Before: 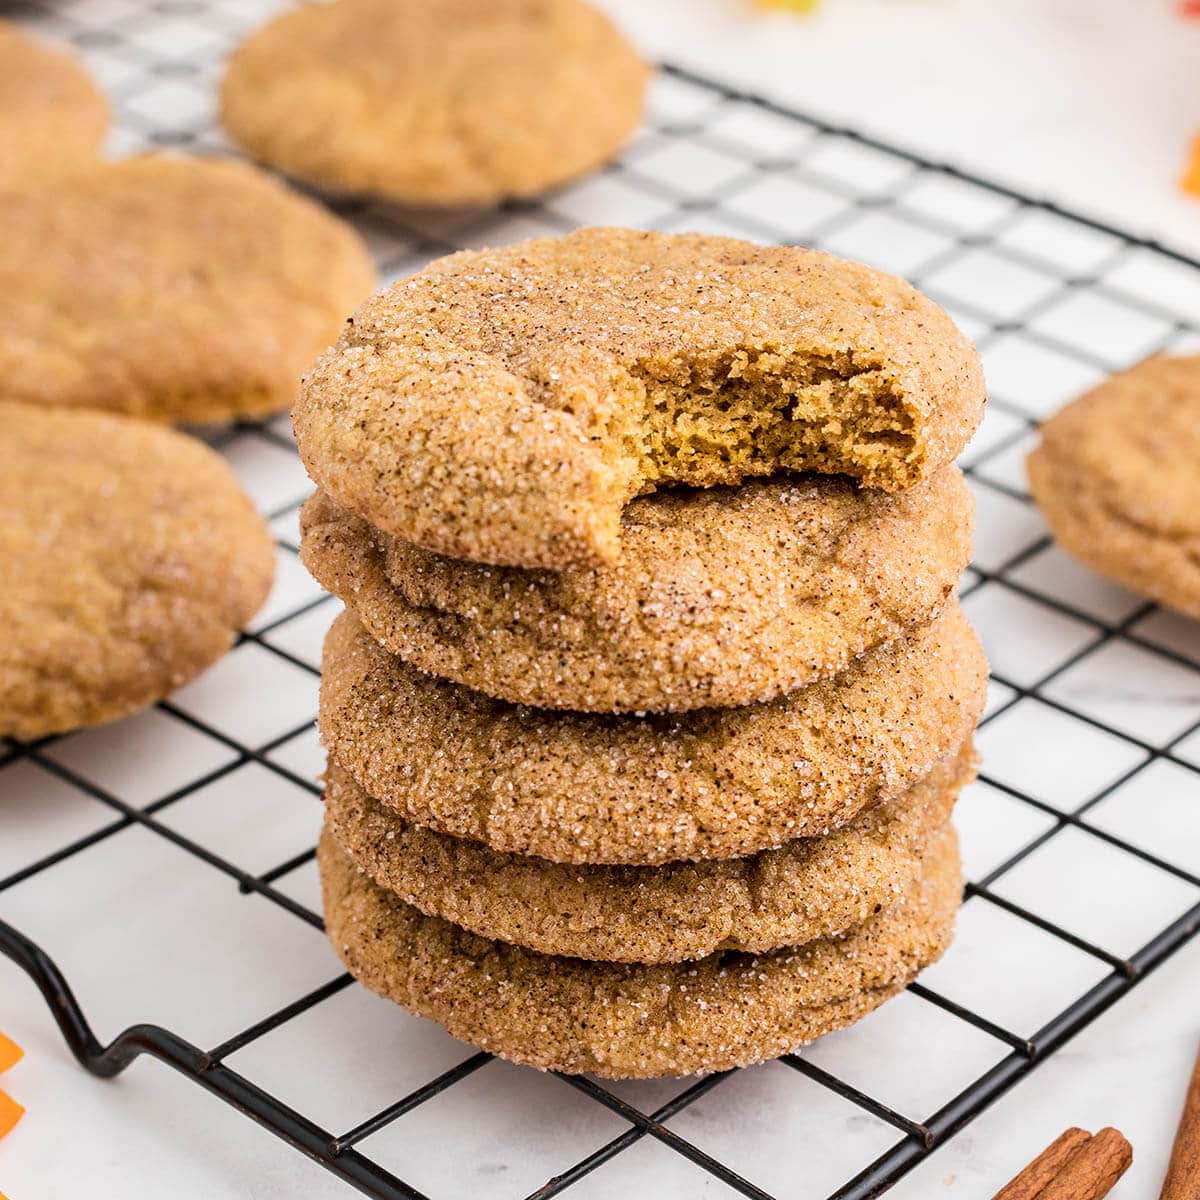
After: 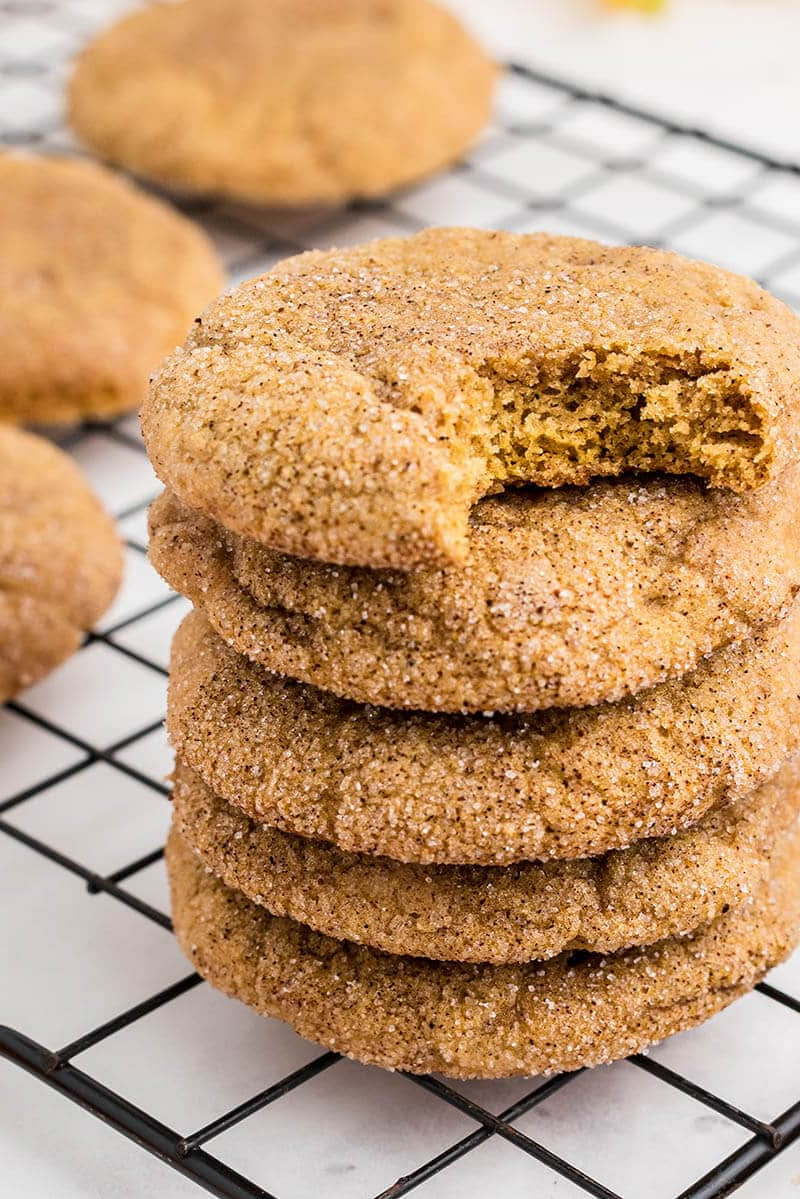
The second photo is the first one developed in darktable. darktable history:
crop and rotate: left 12.683%, right 20.584%
